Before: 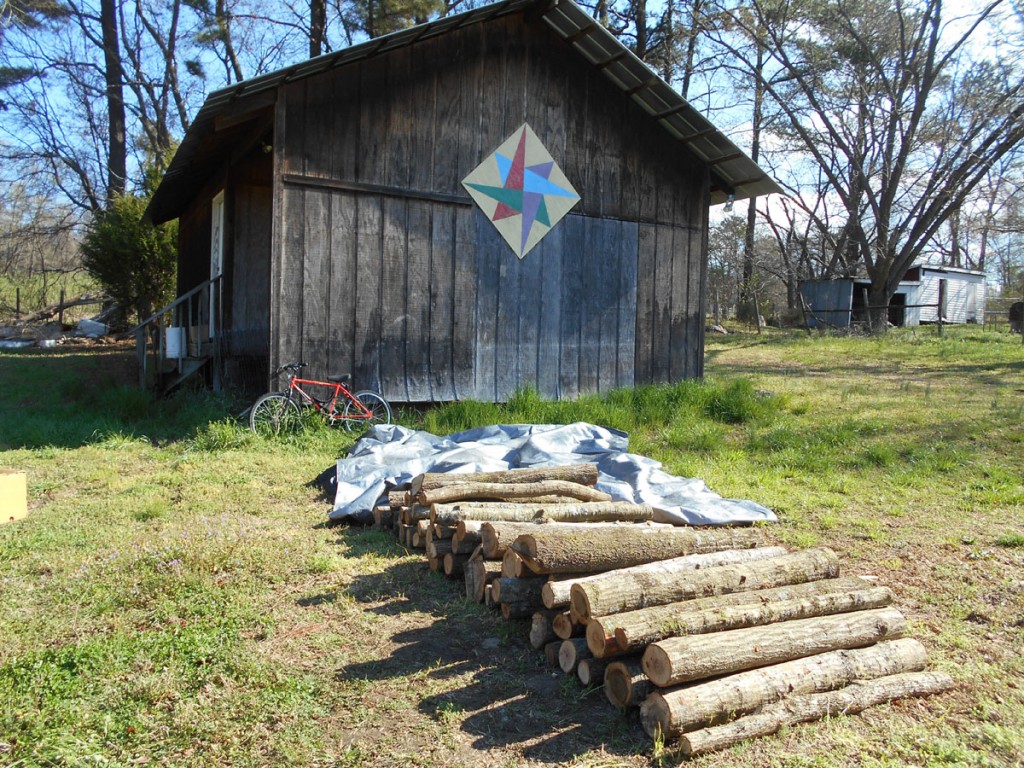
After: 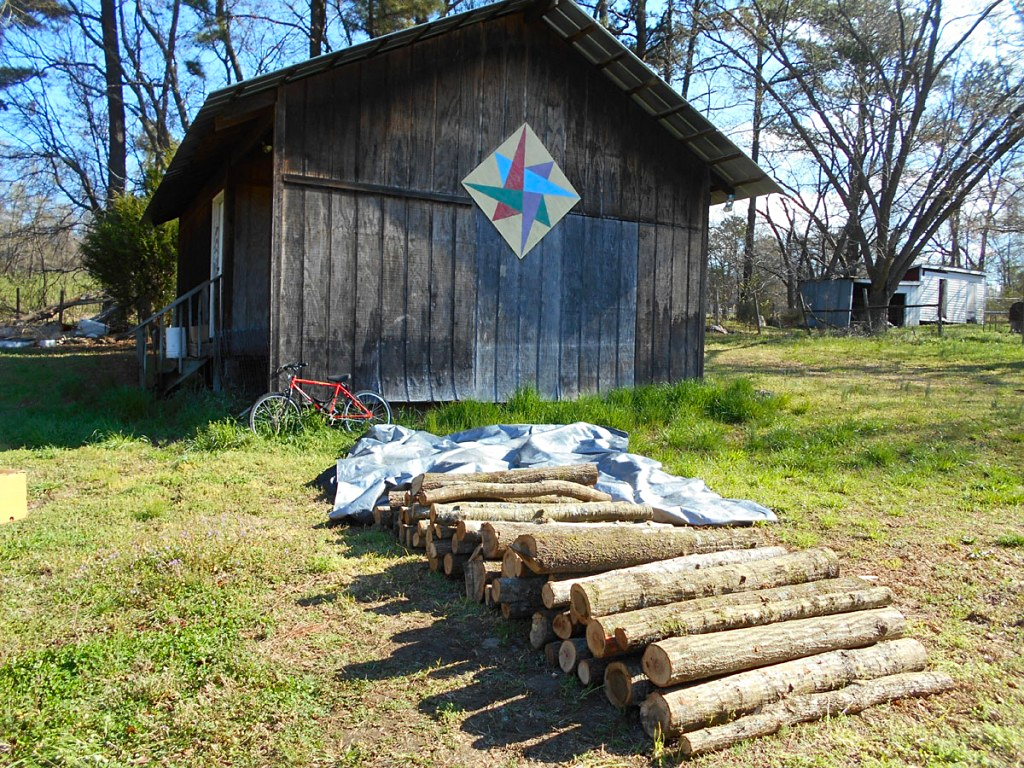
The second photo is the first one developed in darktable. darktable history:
sharpen: amount 0.2
contrast brightness saturation: contrast 0.08, saturation 0.2
